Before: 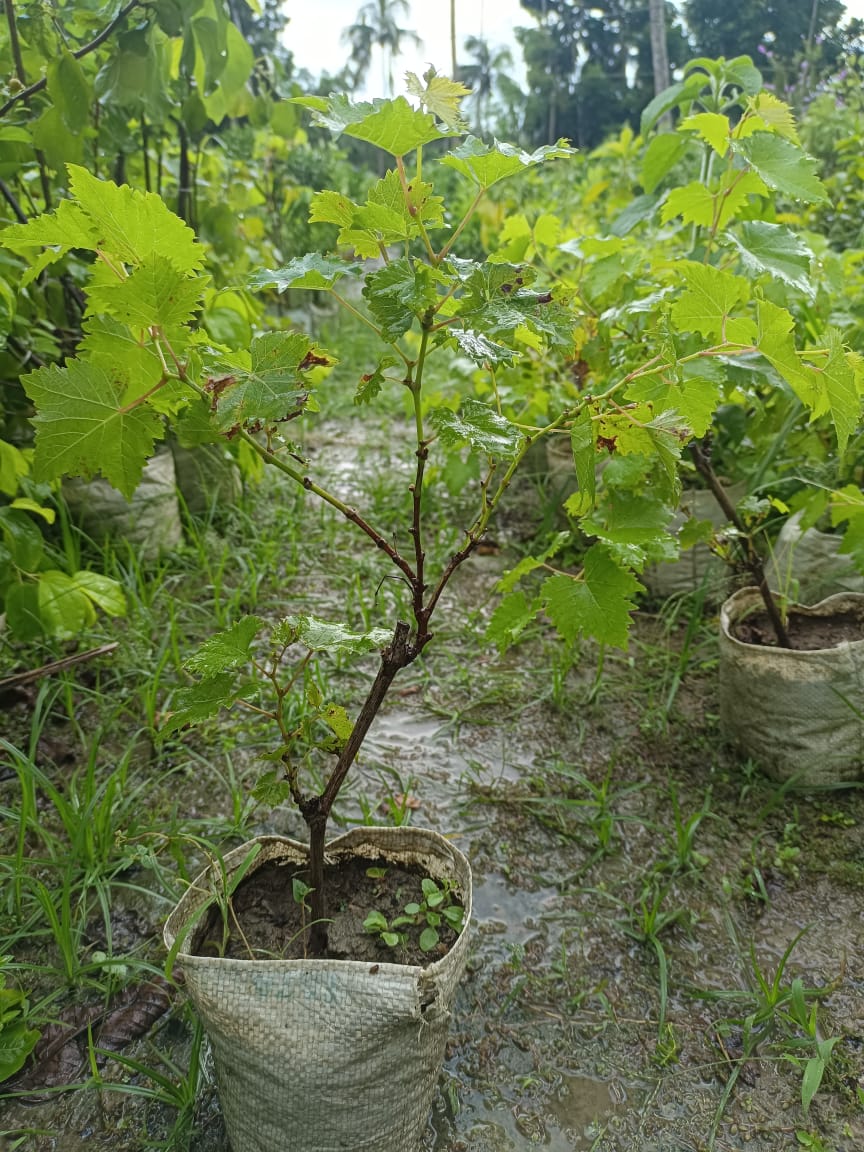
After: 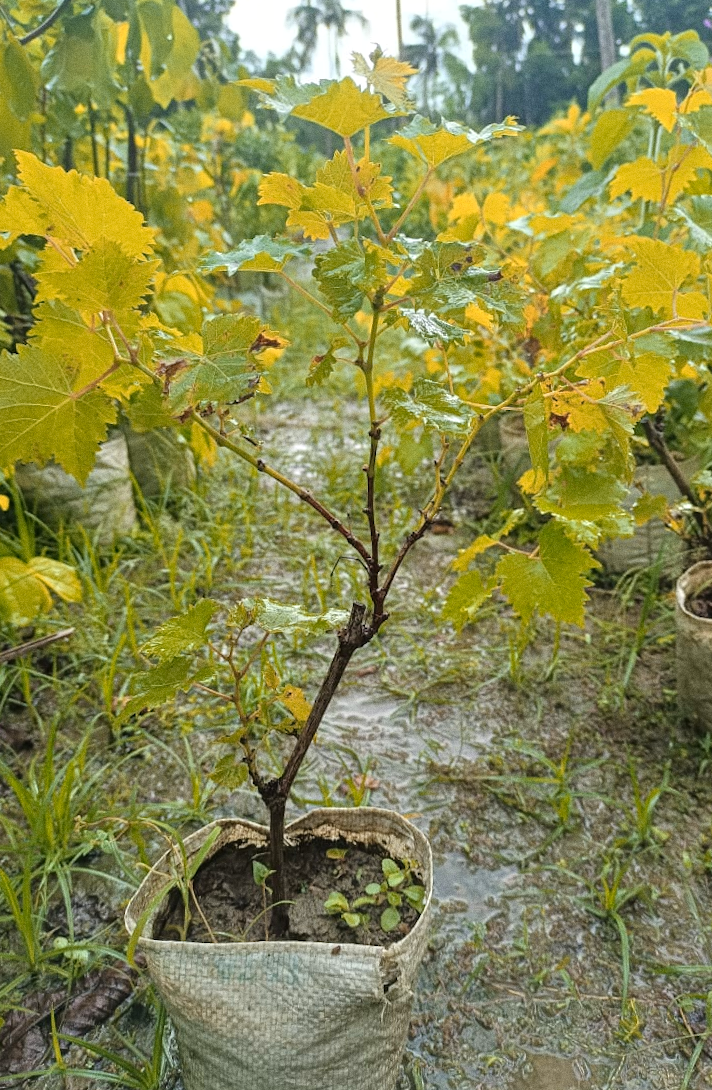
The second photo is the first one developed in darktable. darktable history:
color zones: curves: ch2 [(0, 0.5) (0.143, 0.5) (0.286, 0.416) (0.429, 0.5) (0.571, 0.5) (0.714, 0.5) (0.857, 0.5) (1, 0.5)]
crop and rotate: angle 1°, left 4.281%, top 0.642%, right 11.383%, bottom 2.486%
tone equalizer: -8 EV 0.001 EV, -7 EV -0.004 EV, -6 EV 0.009 EV, -5 EV 0.032 EV, -4 EV 0.276 EV, -3 EV 0.644 EV, -2 EV 0.584 EV, -1 EV 0.187 EV, +0 EV 0.024 EV
color balance rgb: linear chroma grading › global chroma -0.67%, saturation formula JzAzBz (2021)
grain: coarseness 0.09 ISO
